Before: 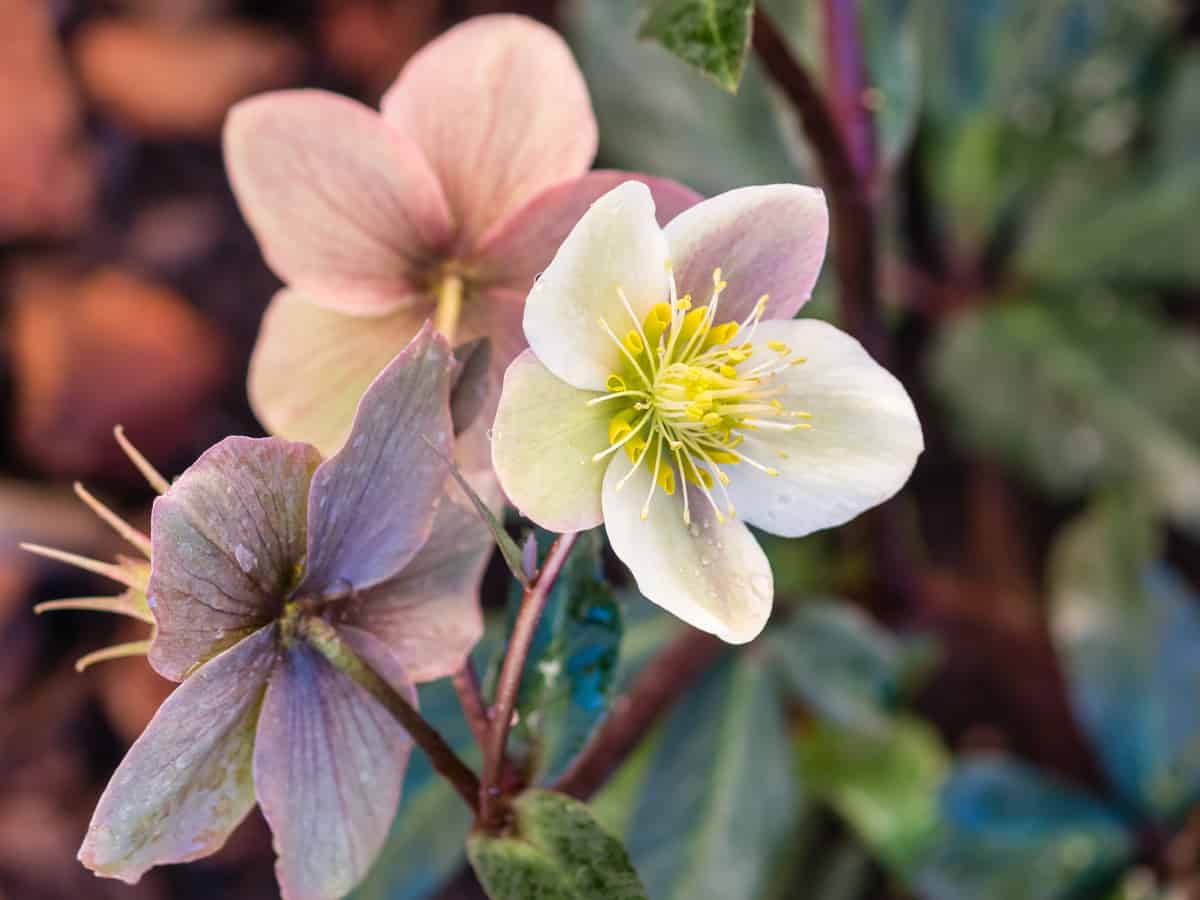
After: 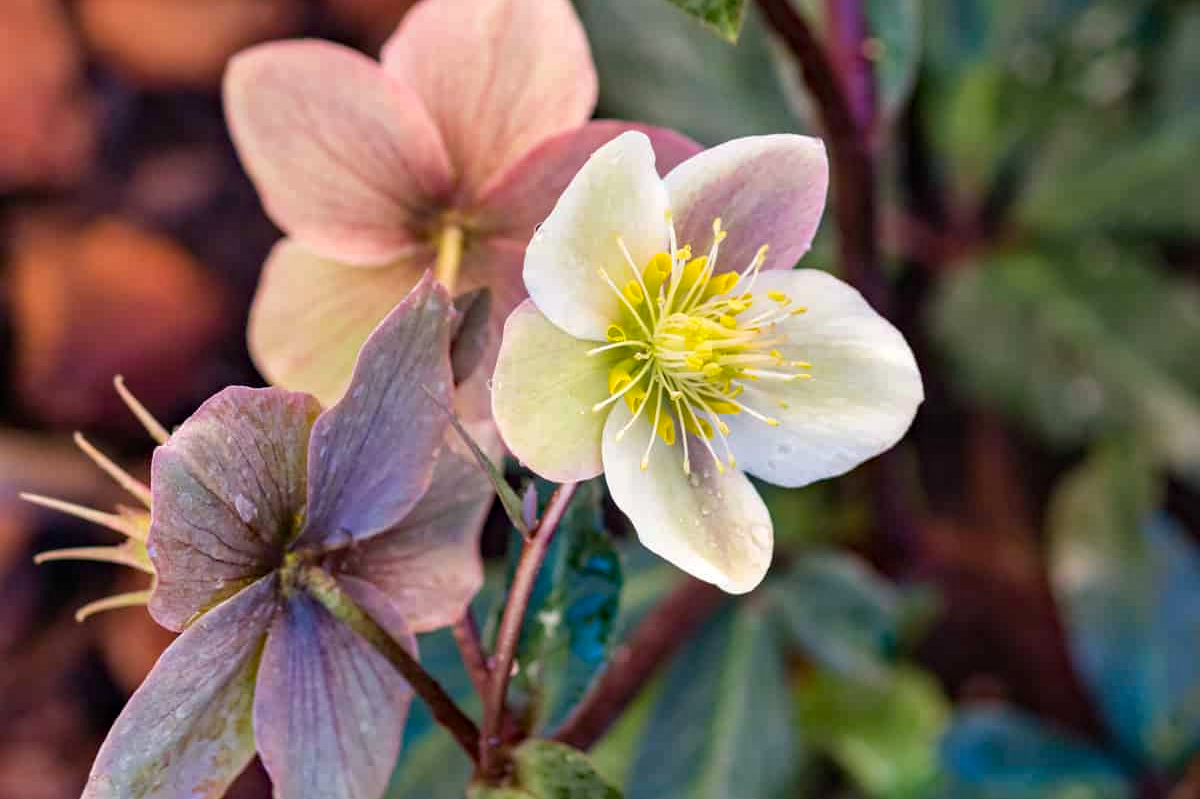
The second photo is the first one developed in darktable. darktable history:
haze removal: strength 0.279, distance 0.251, compatibility mode true, adaptive false
crop and rotate: top 5.559%, bottom 5.616%
